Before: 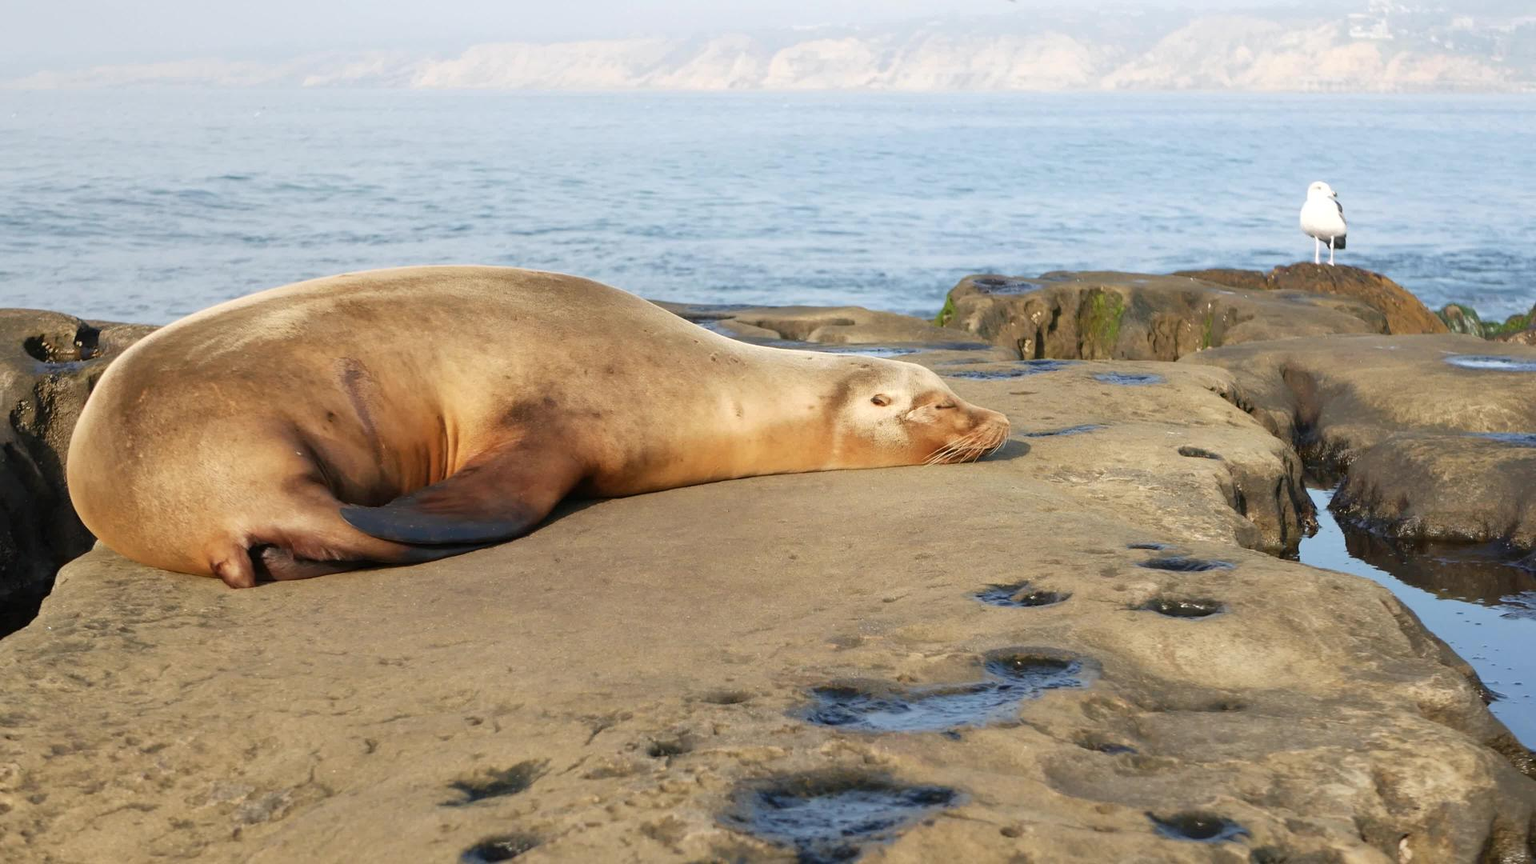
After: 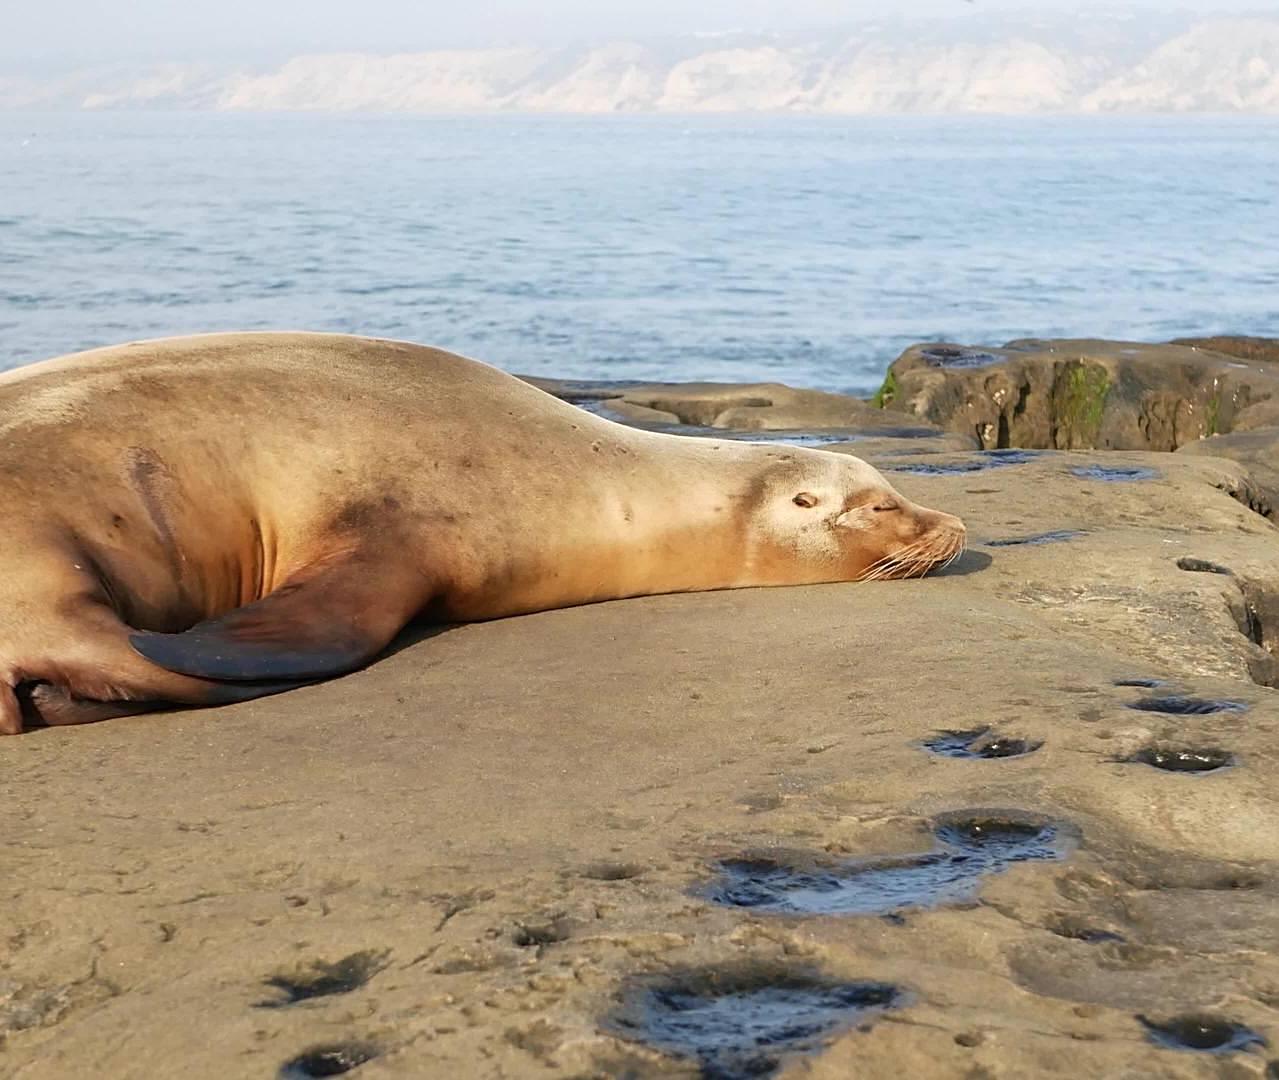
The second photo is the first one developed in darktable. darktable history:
sharpen: amount 0.6
crop: left 15.419%, right 17.914%
